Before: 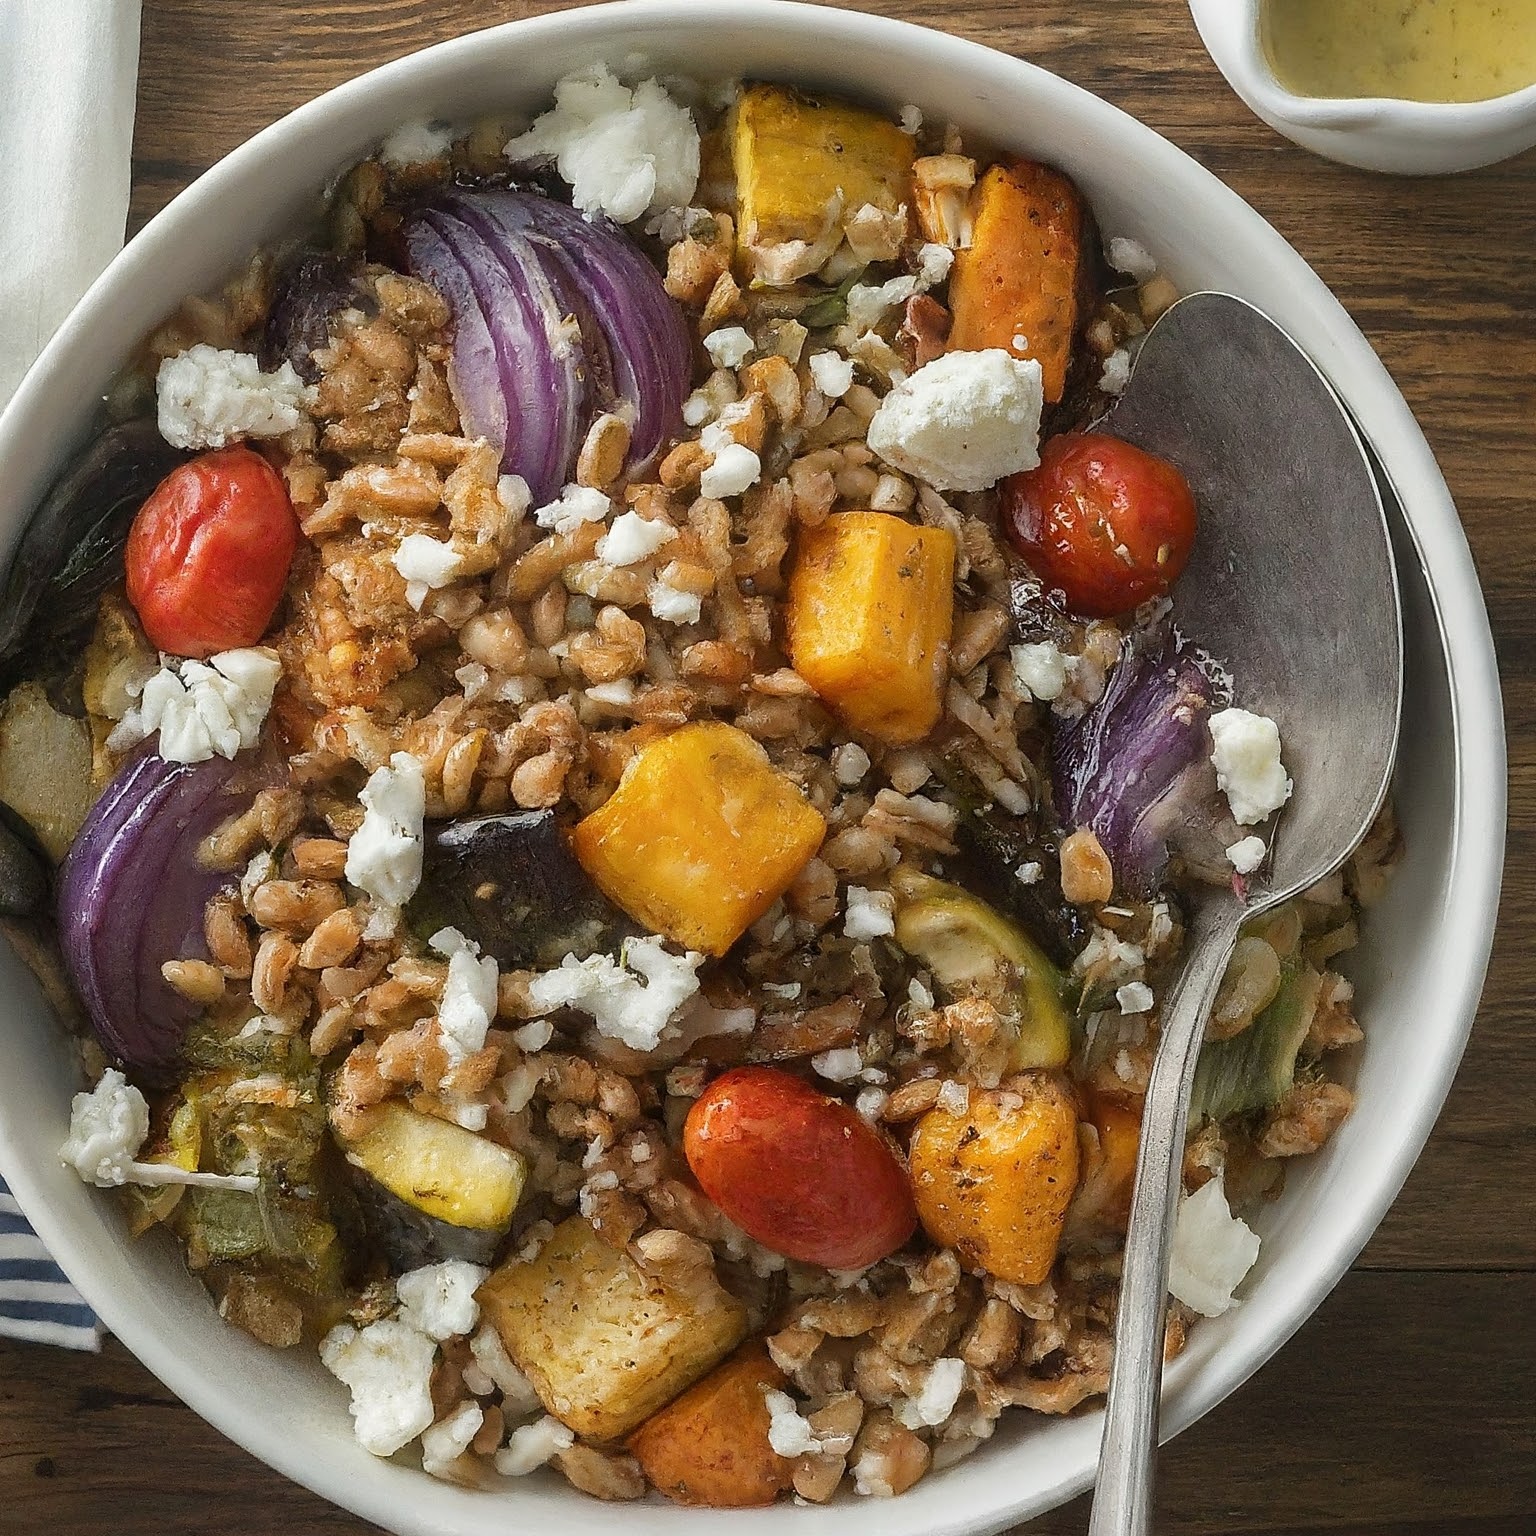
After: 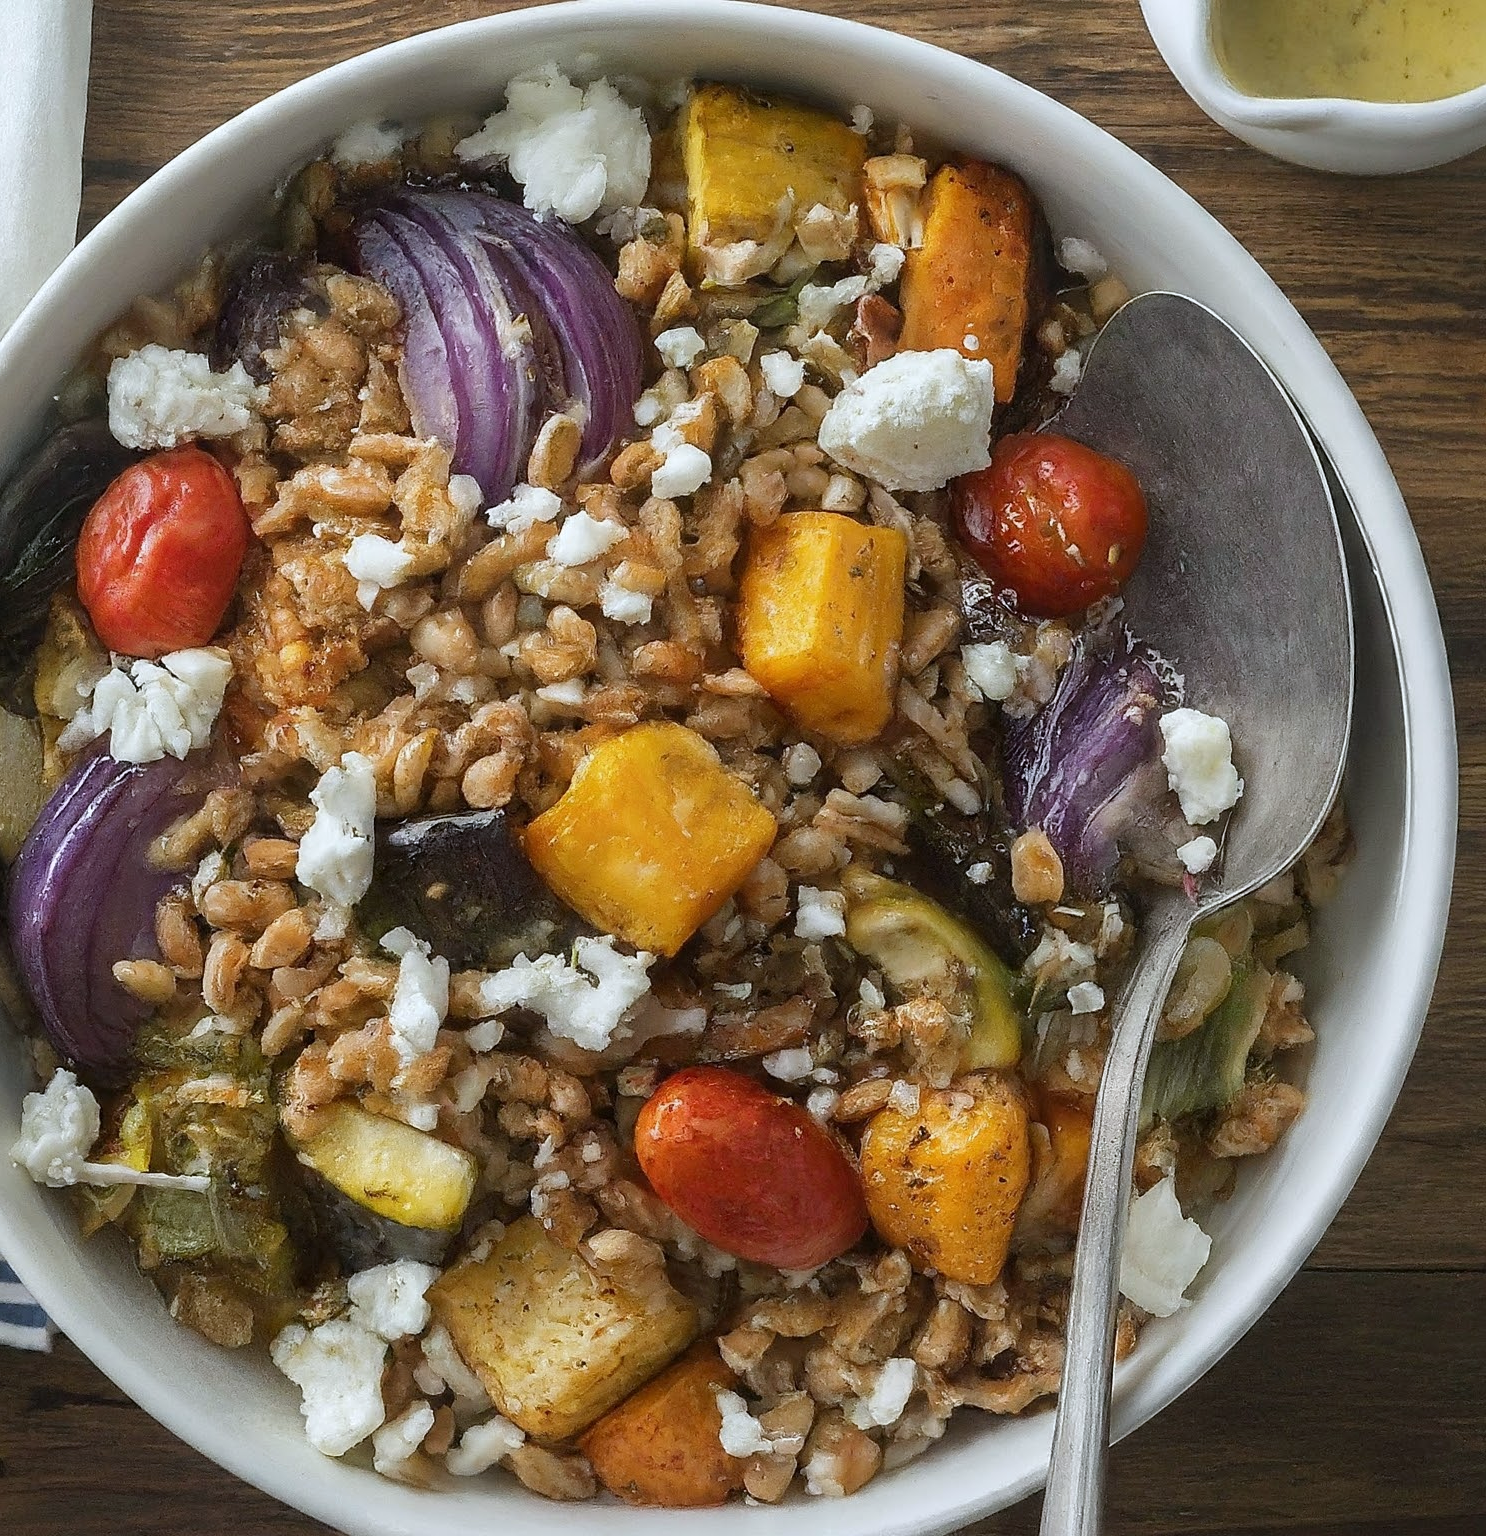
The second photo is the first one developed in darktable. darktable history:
crop and rotate: left 3.238%
white balance: red 0.967, blue 1.049
